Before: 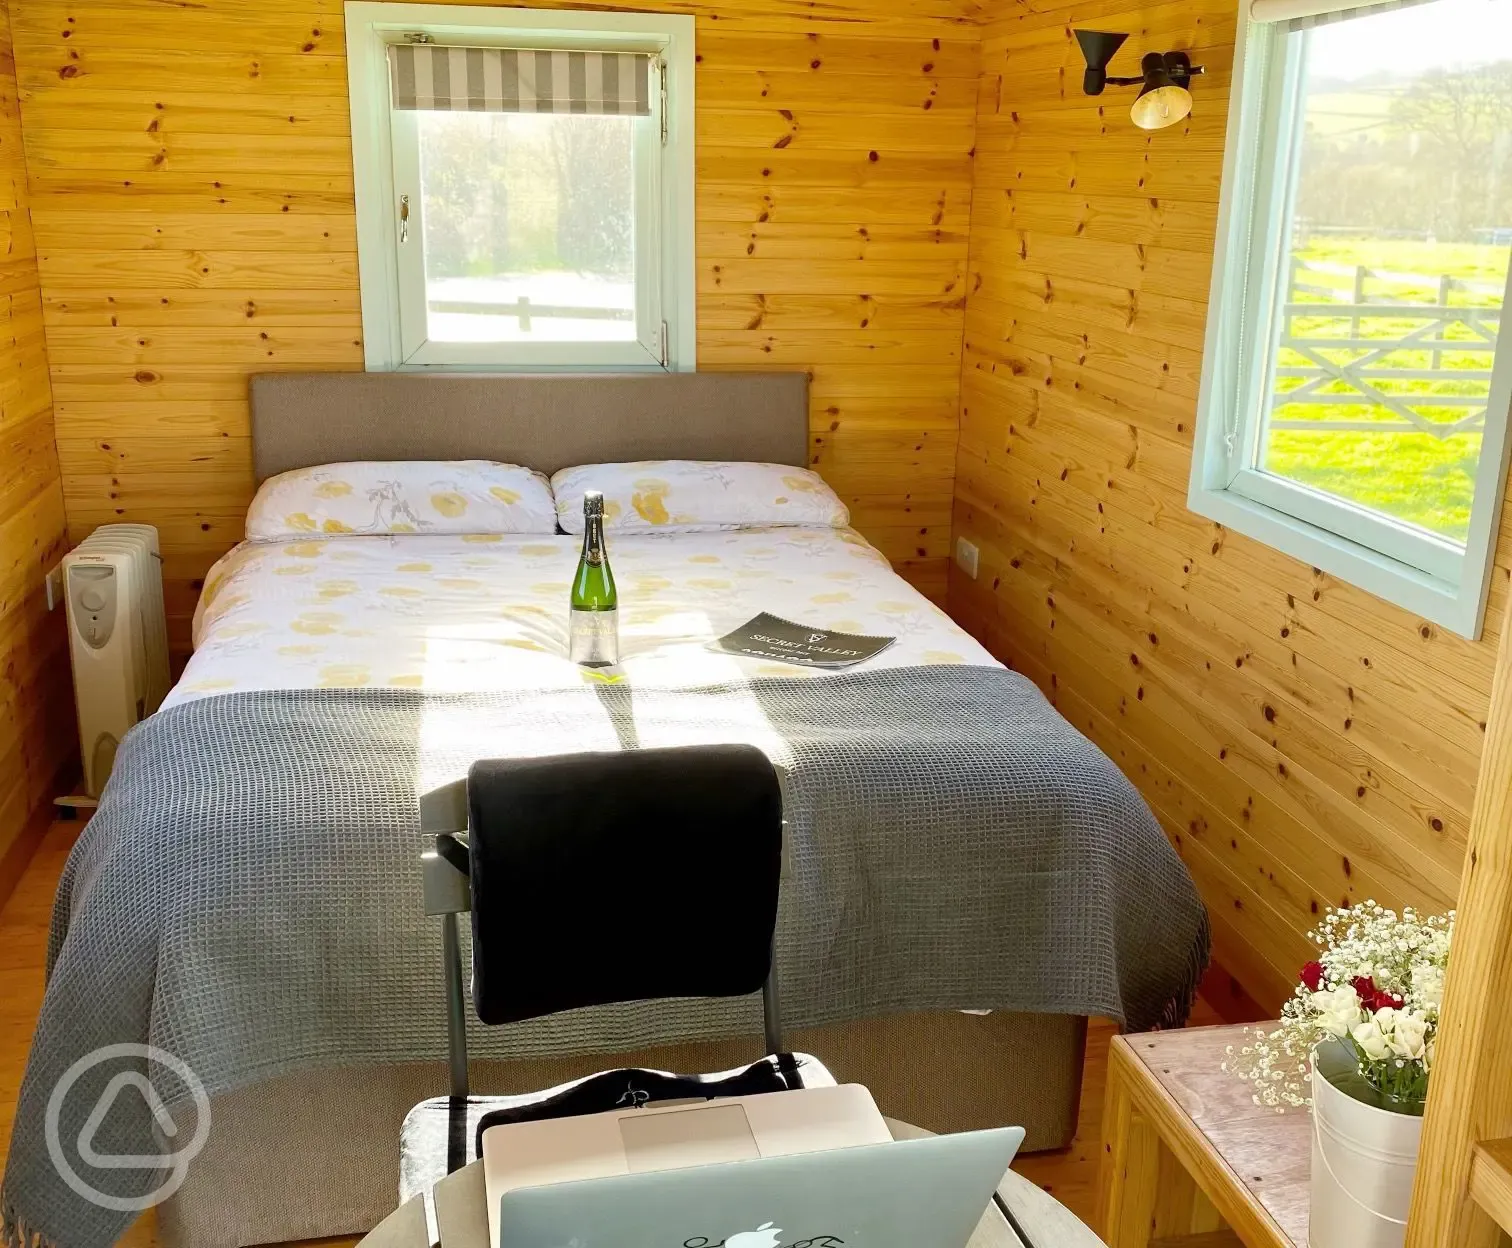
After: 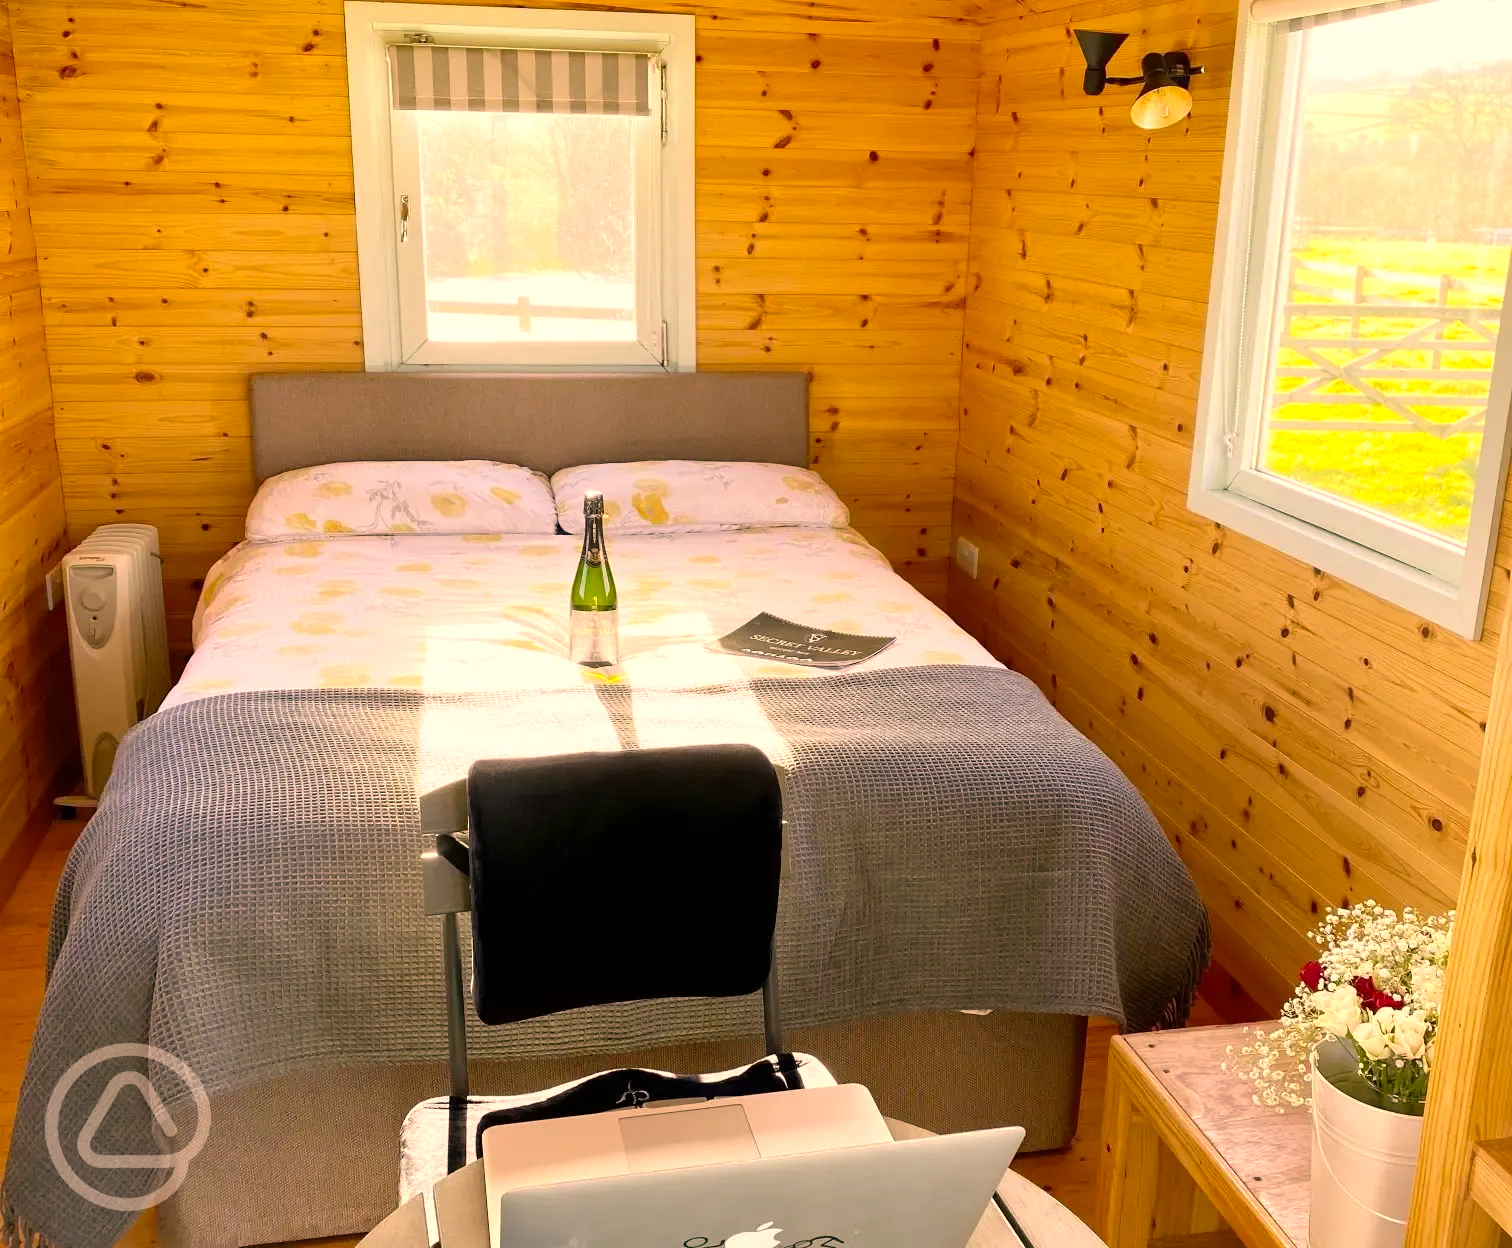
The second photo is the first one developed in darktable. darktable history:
color correction: highlights a* 17.88, highlights b* 18.79
exposure: exposure 0.2 EV, compensate highlight preservation false
